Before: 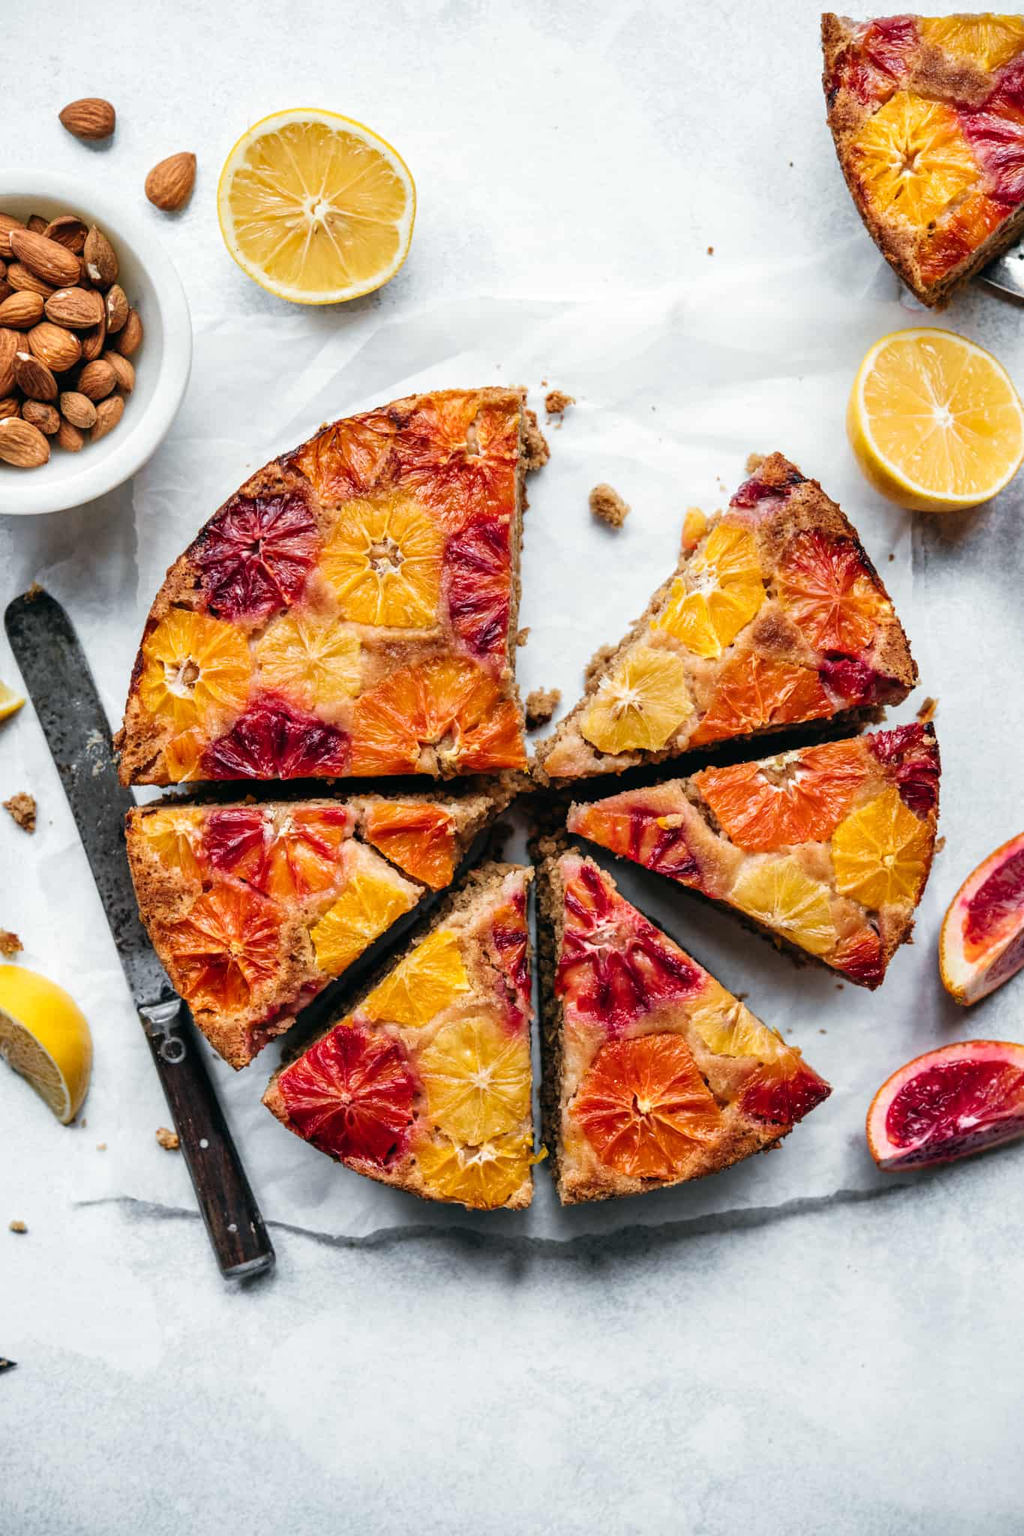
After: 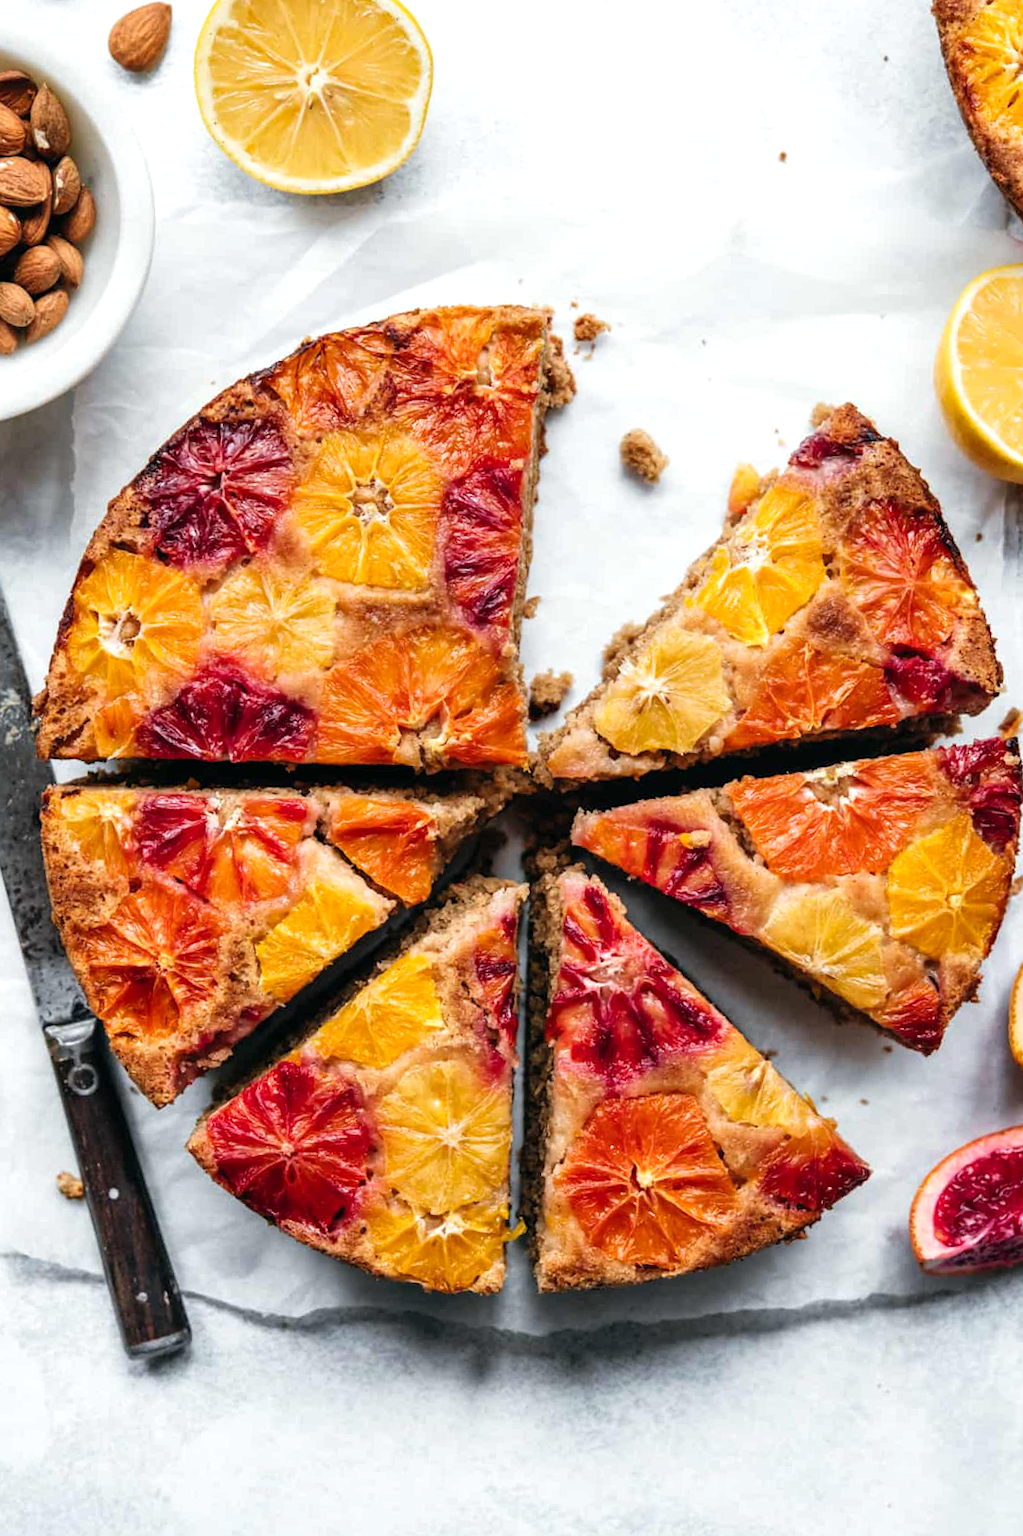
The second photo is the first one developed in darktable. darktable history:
crop and rotate: angle -3.27°, left 5.211%, top 5.211%, right 4.607%, bottom 4.607%
levels: levels [0, 0.476, 0.951]
